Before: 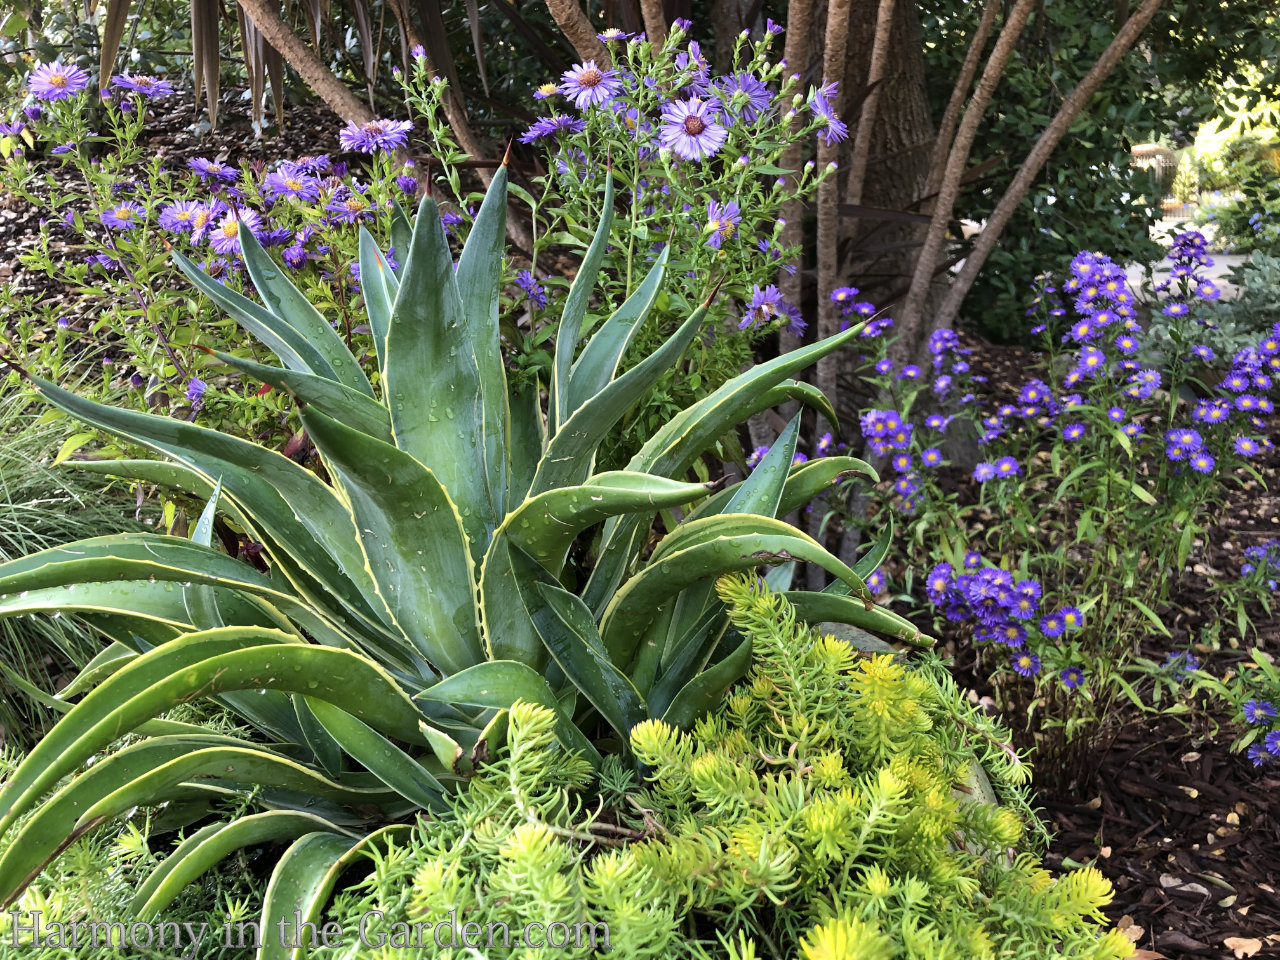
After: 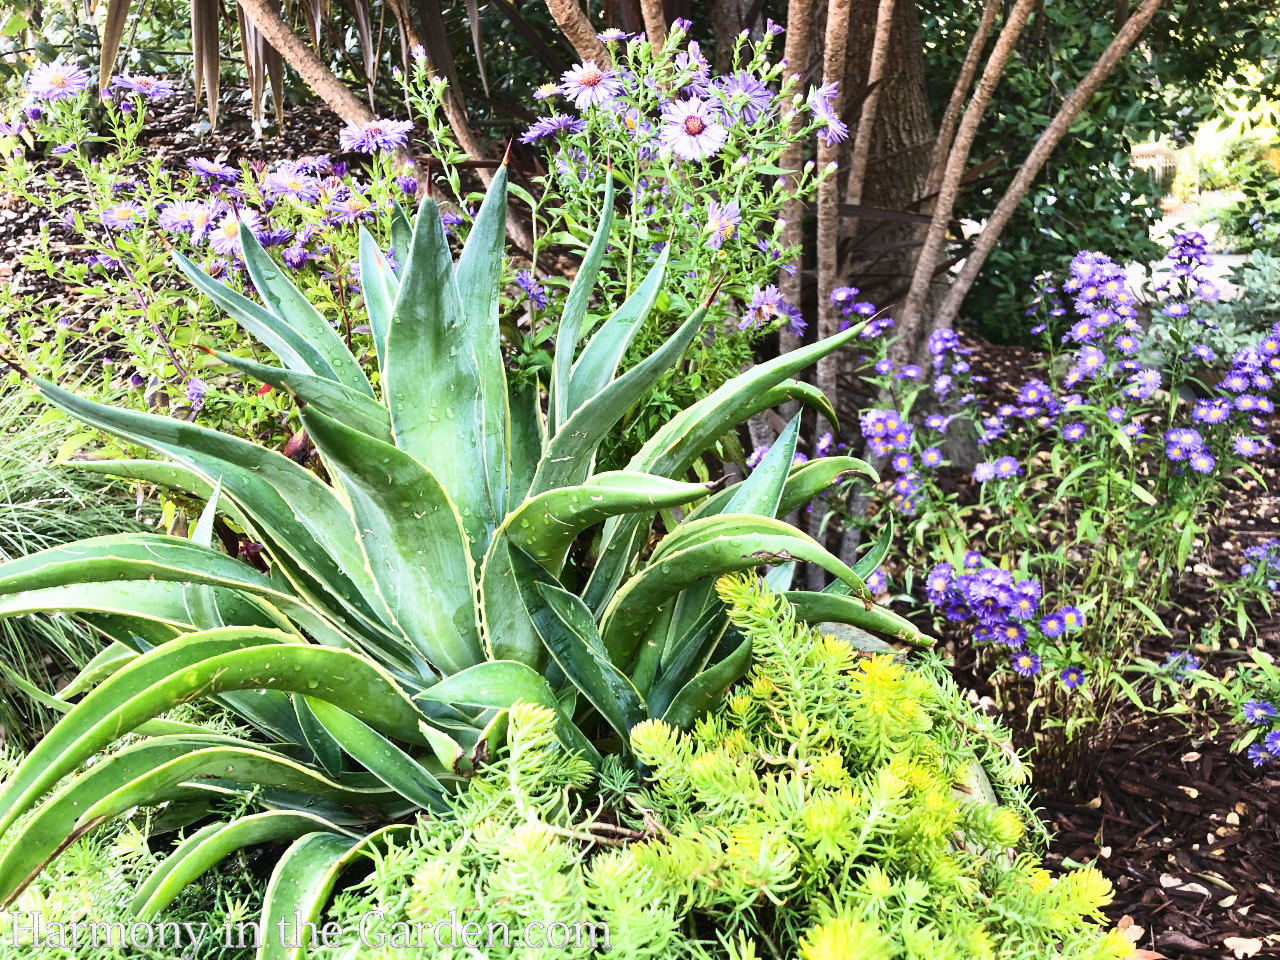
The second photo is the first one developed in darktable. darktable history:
contrast brightness saturation: contrast 0.22
sigmoid: contrast 1.22, skew 0.65
exposure: black level correction -0.002, exposure 1.115 EV, compensate highlight preservation false
